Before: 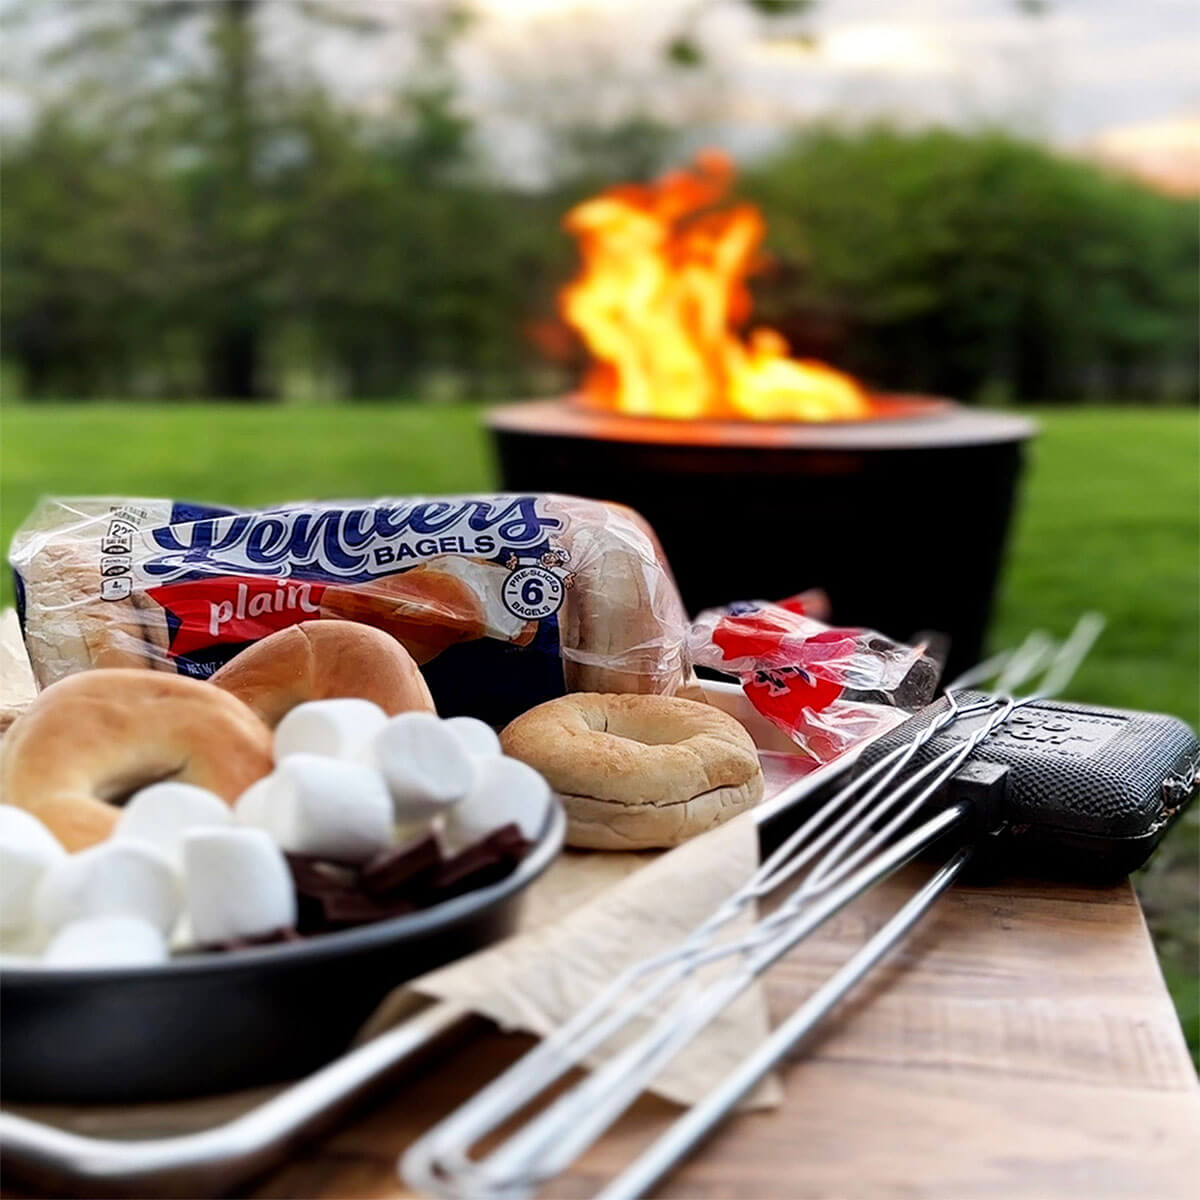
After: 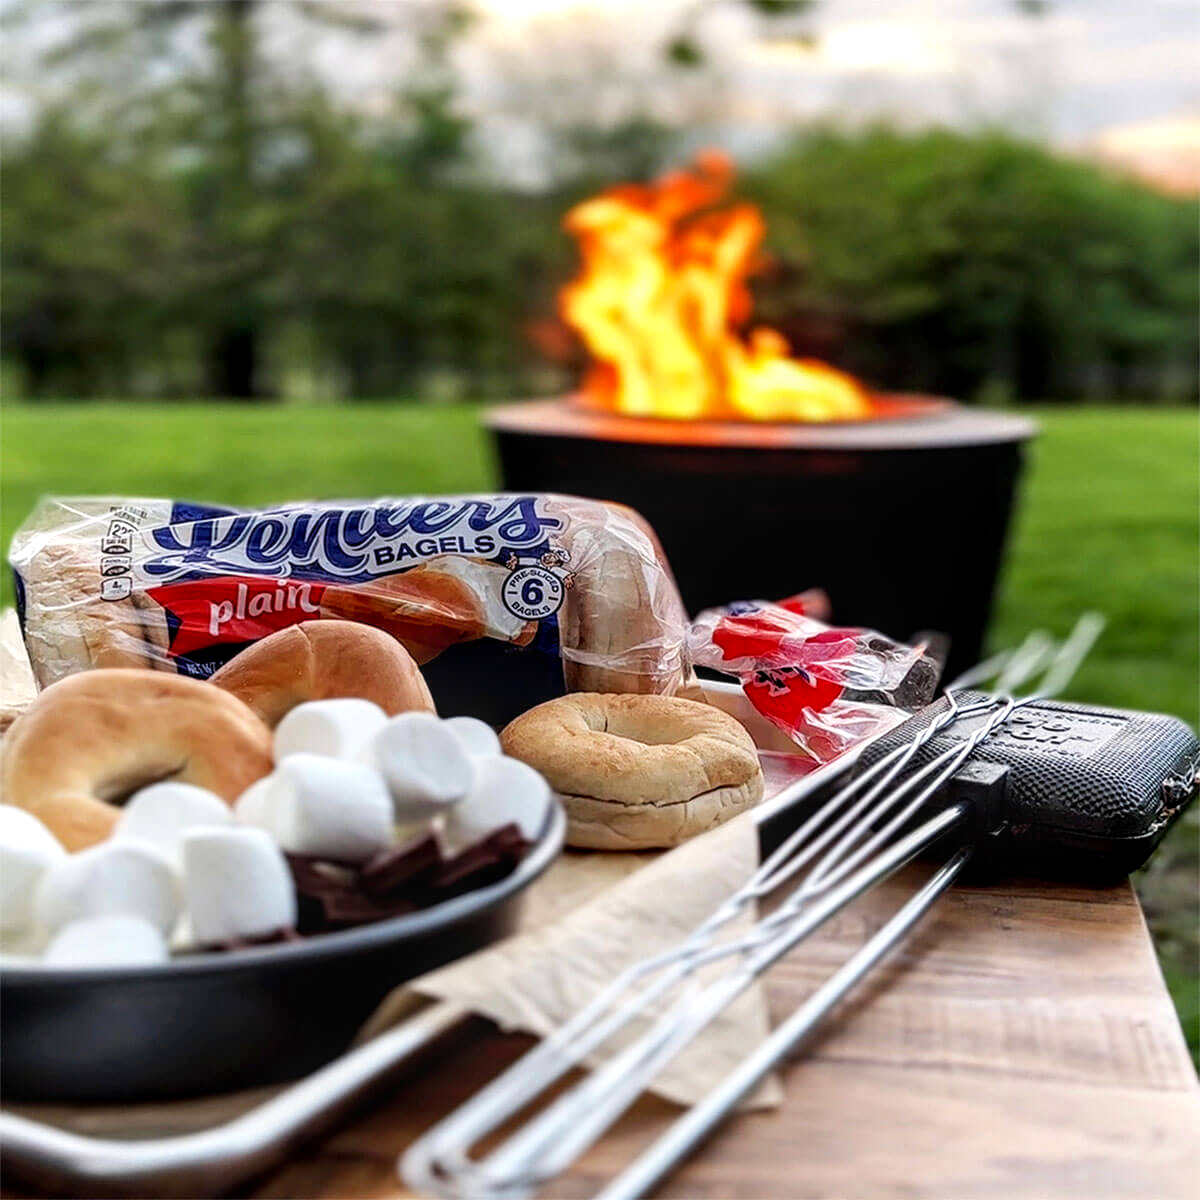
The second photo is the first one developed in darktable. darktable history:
exposure: black level correction 0.001, exposure 0.14 EV, compensate highlight preservation false
local contrast: on, module defaults
